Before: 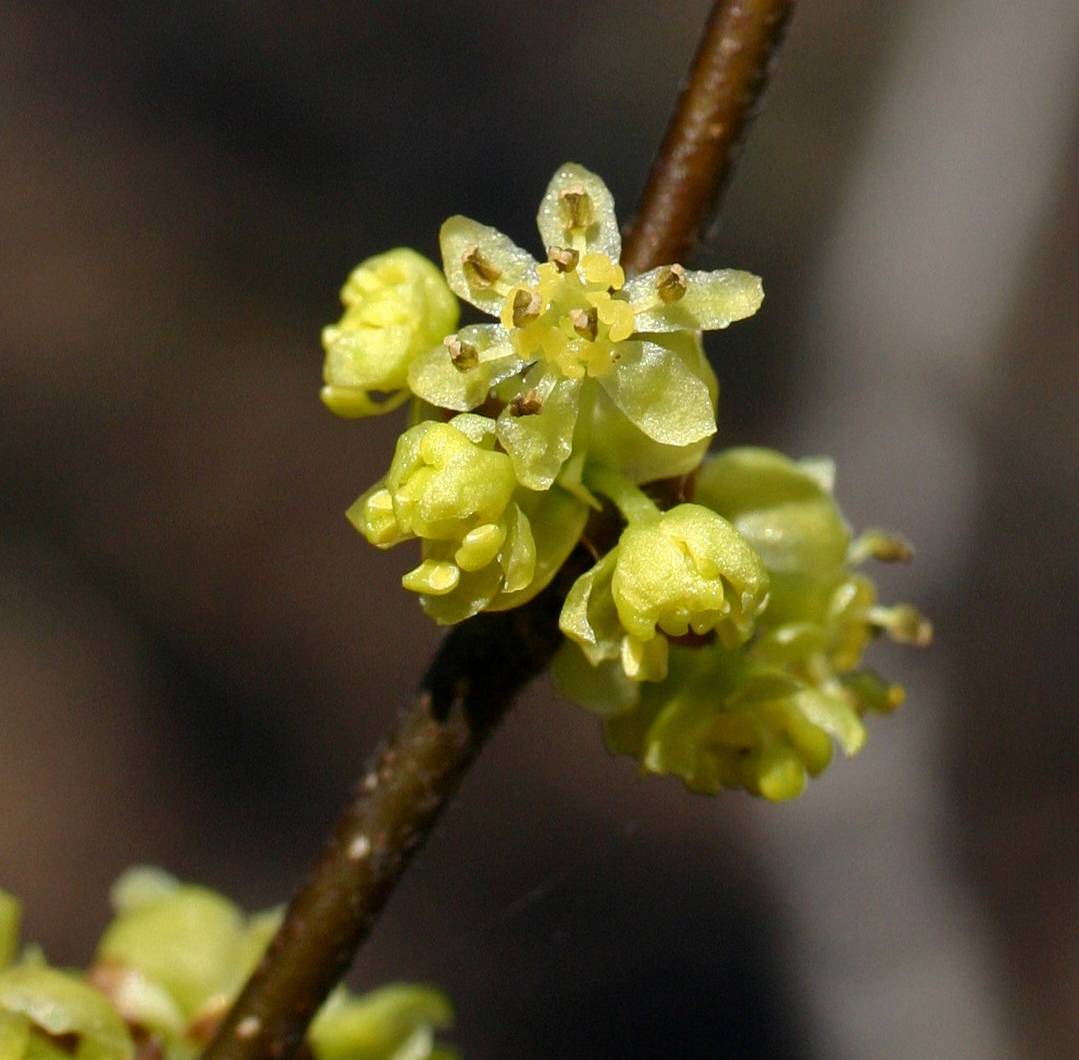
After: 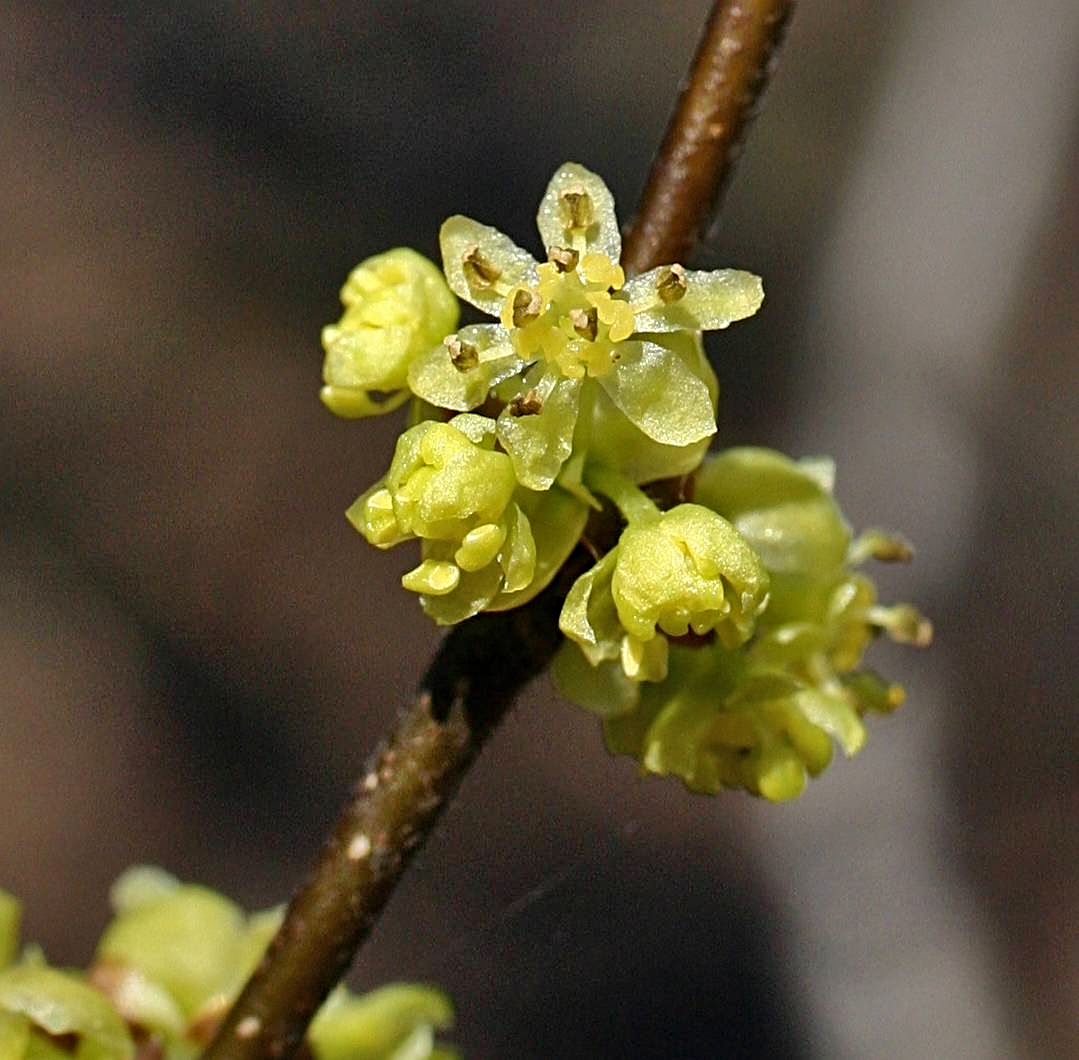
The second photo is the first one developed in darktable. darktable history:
color correction: highlights a* 0.003, highlights b* -0.283
shadows and highlights: shadows 52.34, highlights -28.23, soften with gaussian
sharpen: radius 4
